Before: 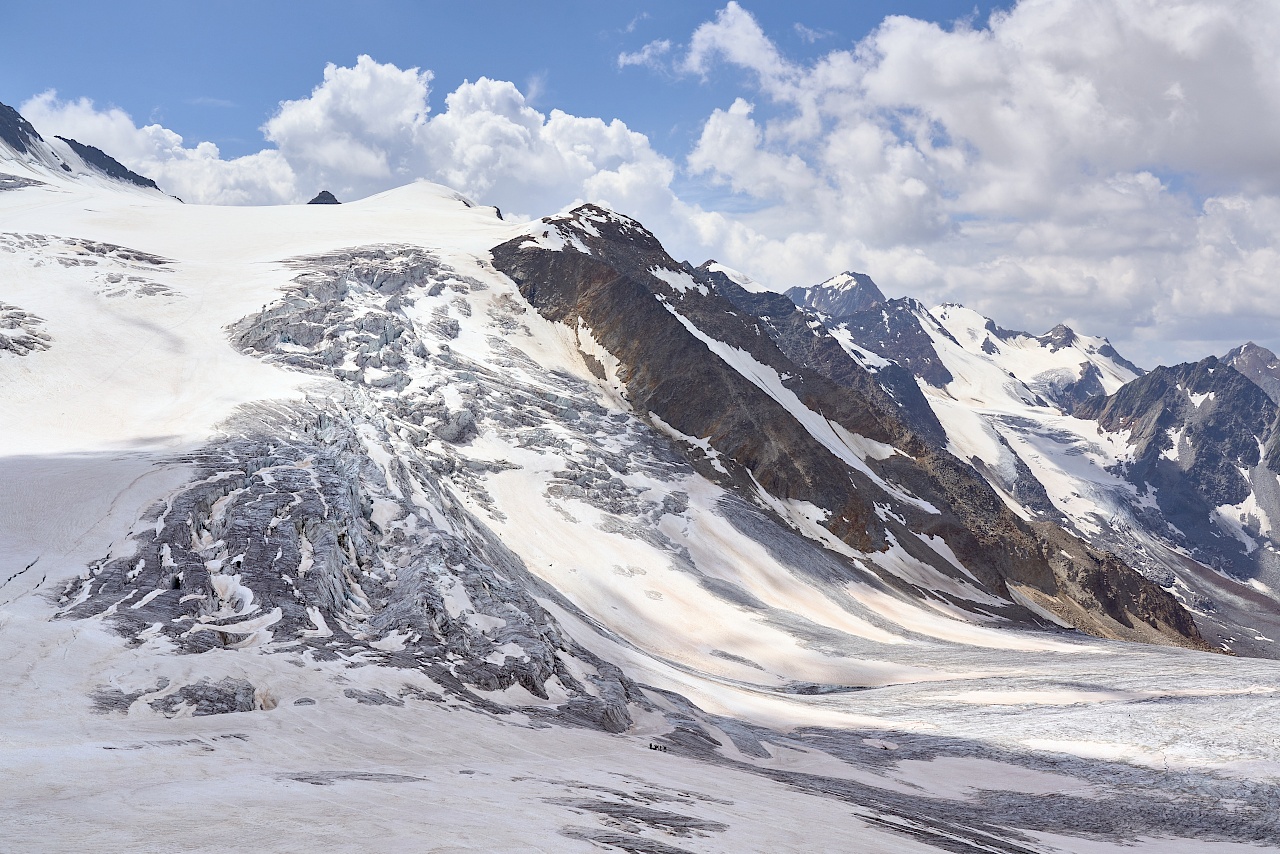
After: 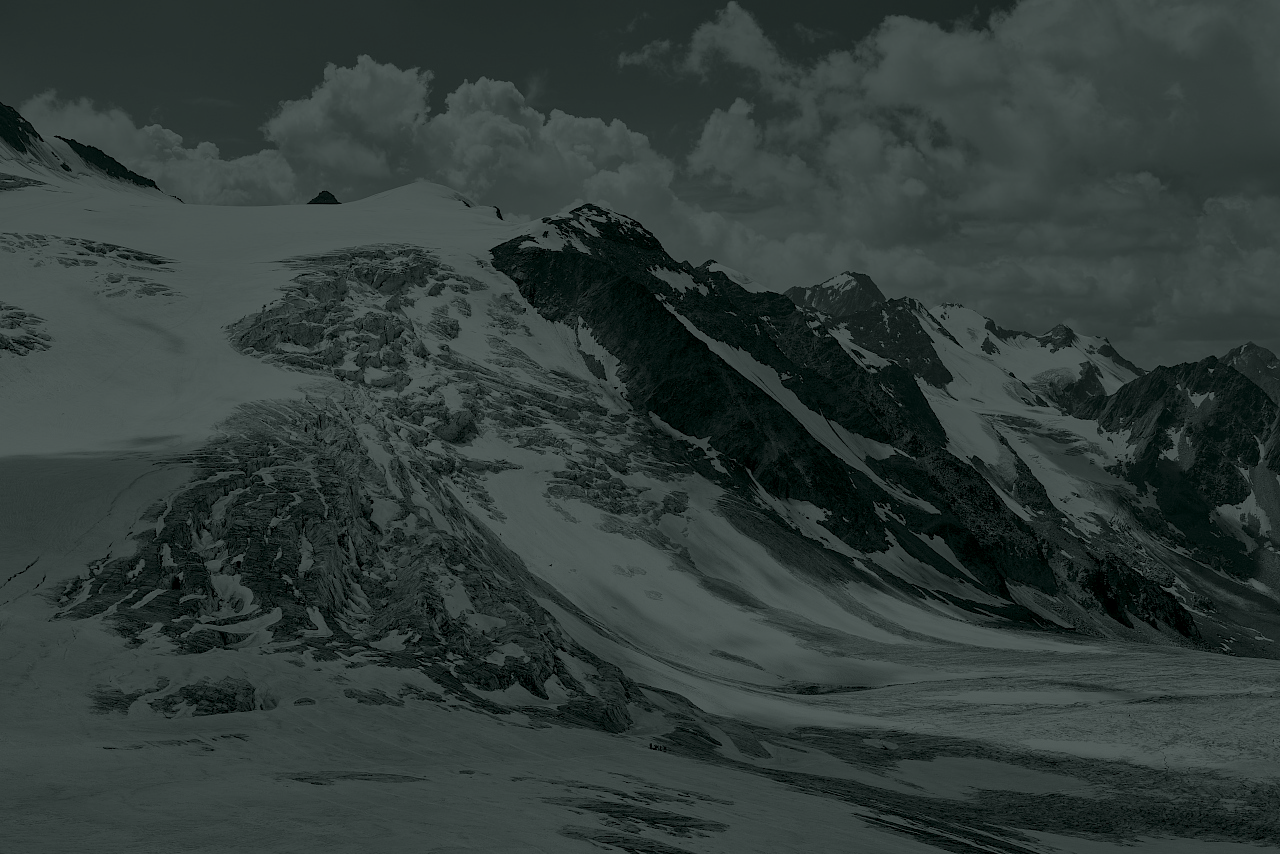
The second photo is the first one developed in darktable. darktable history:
color balance rgb: linear chroma grading › global chroma 15%, perceptual saturation grading › global saturation 30%
colorize: hue 90°, saturation 19%, lightness 1.59%, version 1
